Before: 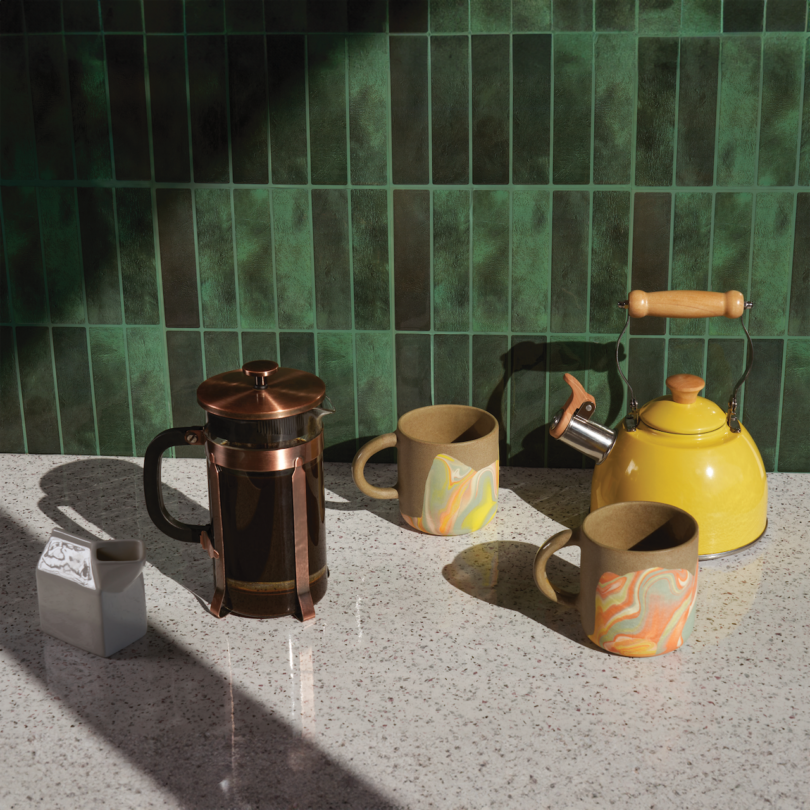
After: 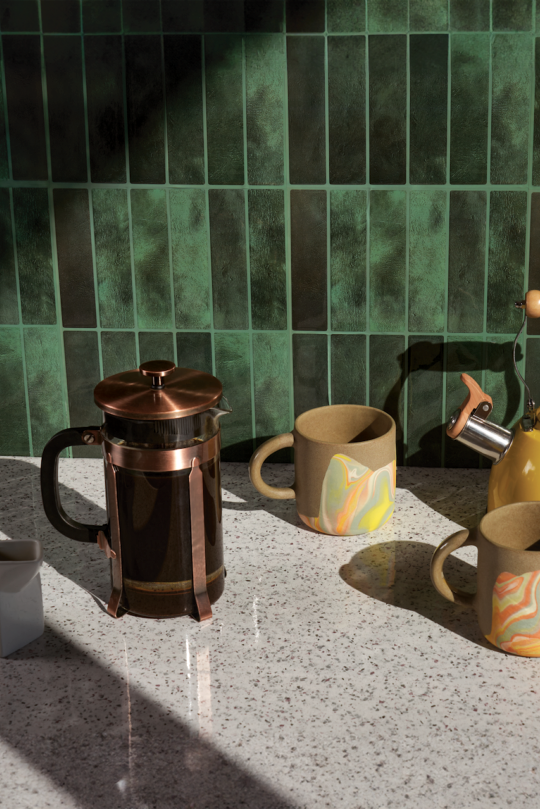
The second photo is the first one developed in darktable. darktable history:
crop and rotate: left 12.779%, right 20.457%
local contrast: mode bilateral grid, contrast 19, coarseness 49, detail 139%, midtone range 0.2
